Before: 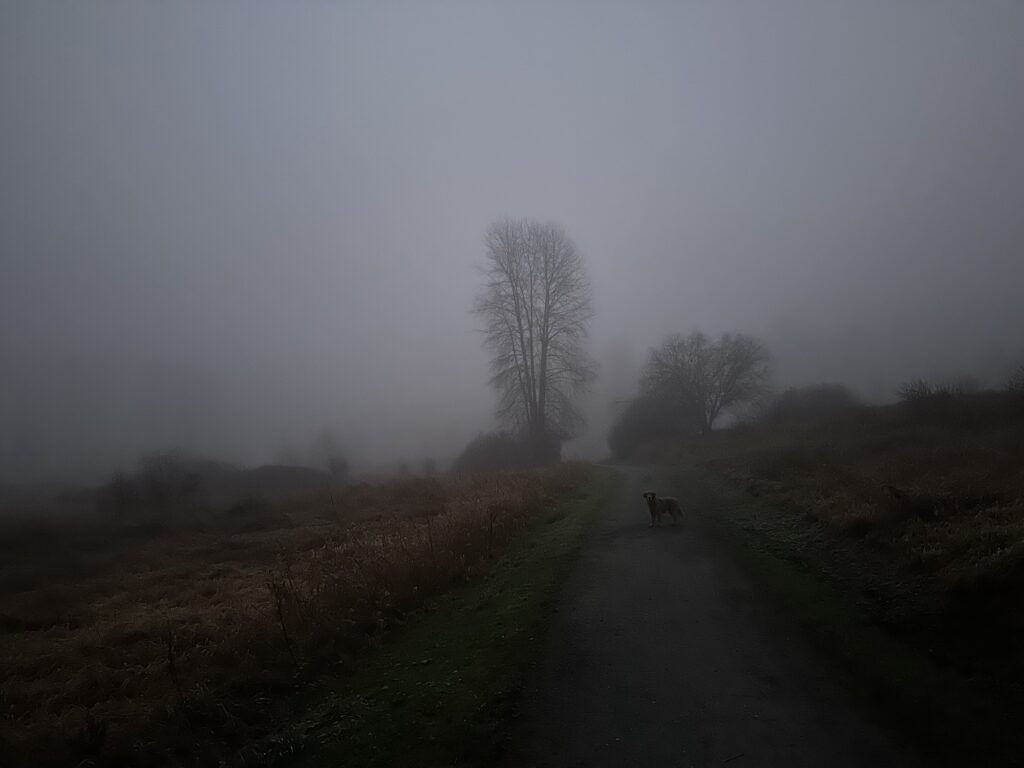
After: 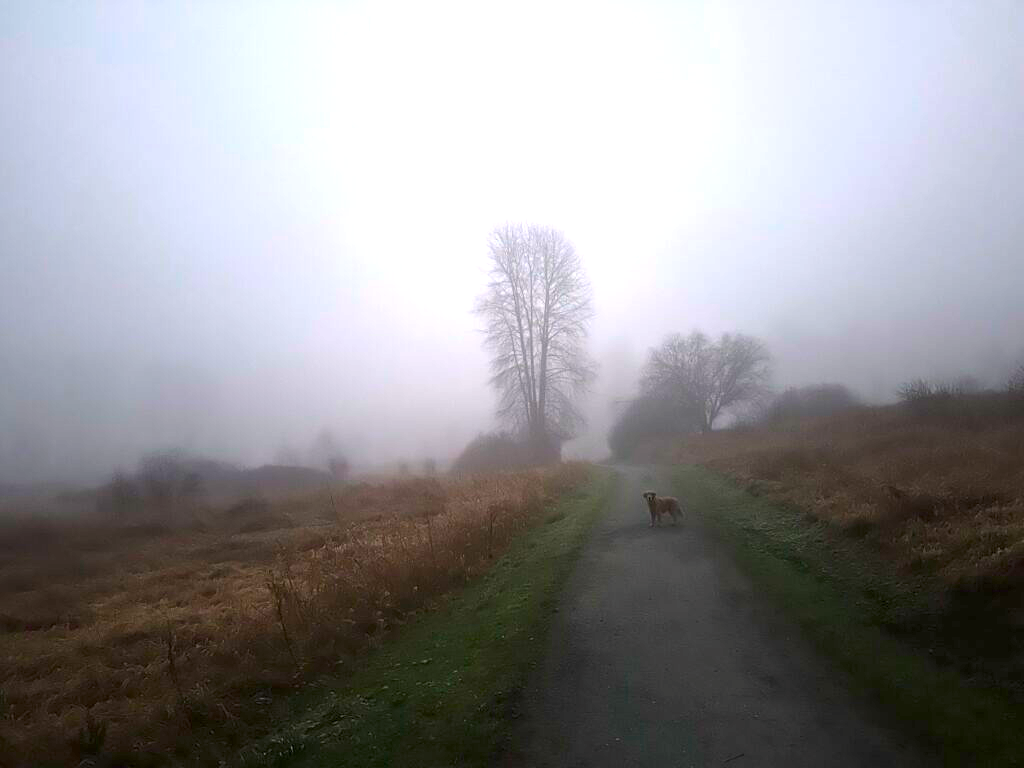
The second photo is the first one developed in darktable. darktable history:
exposure: exposure 1.99 EV, compensate highlight preservation false
color balance rgb: highlights gain › chroma 0.578%, highlights gain › hue 55.39°, perceptual saturation grading › global saturation 19.588%, global vibrance 20%
